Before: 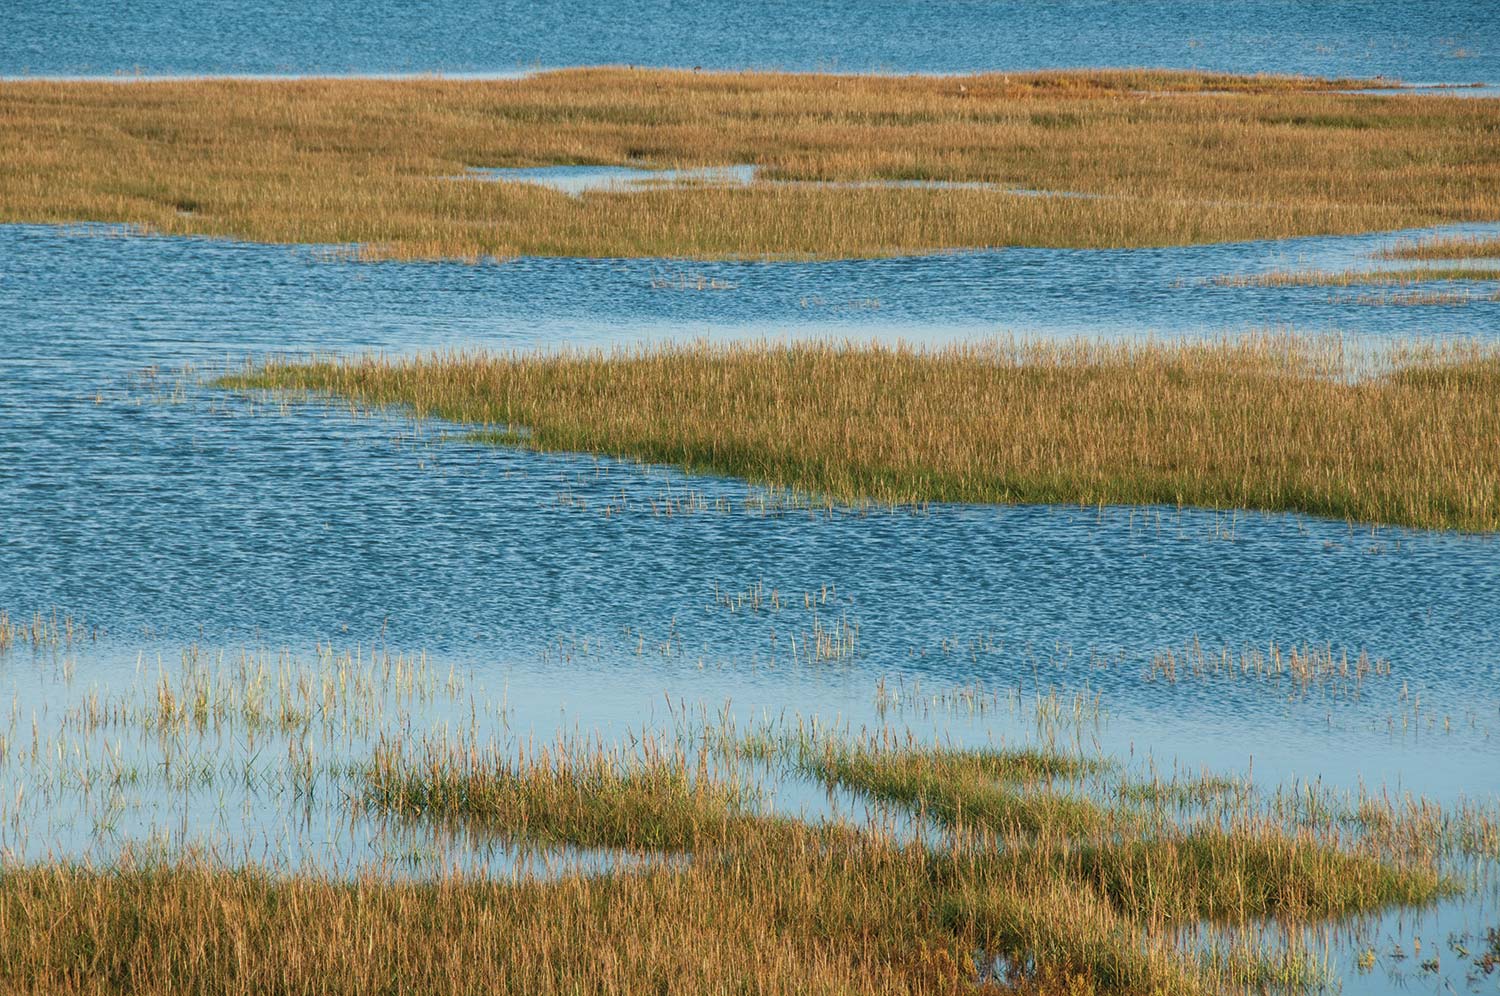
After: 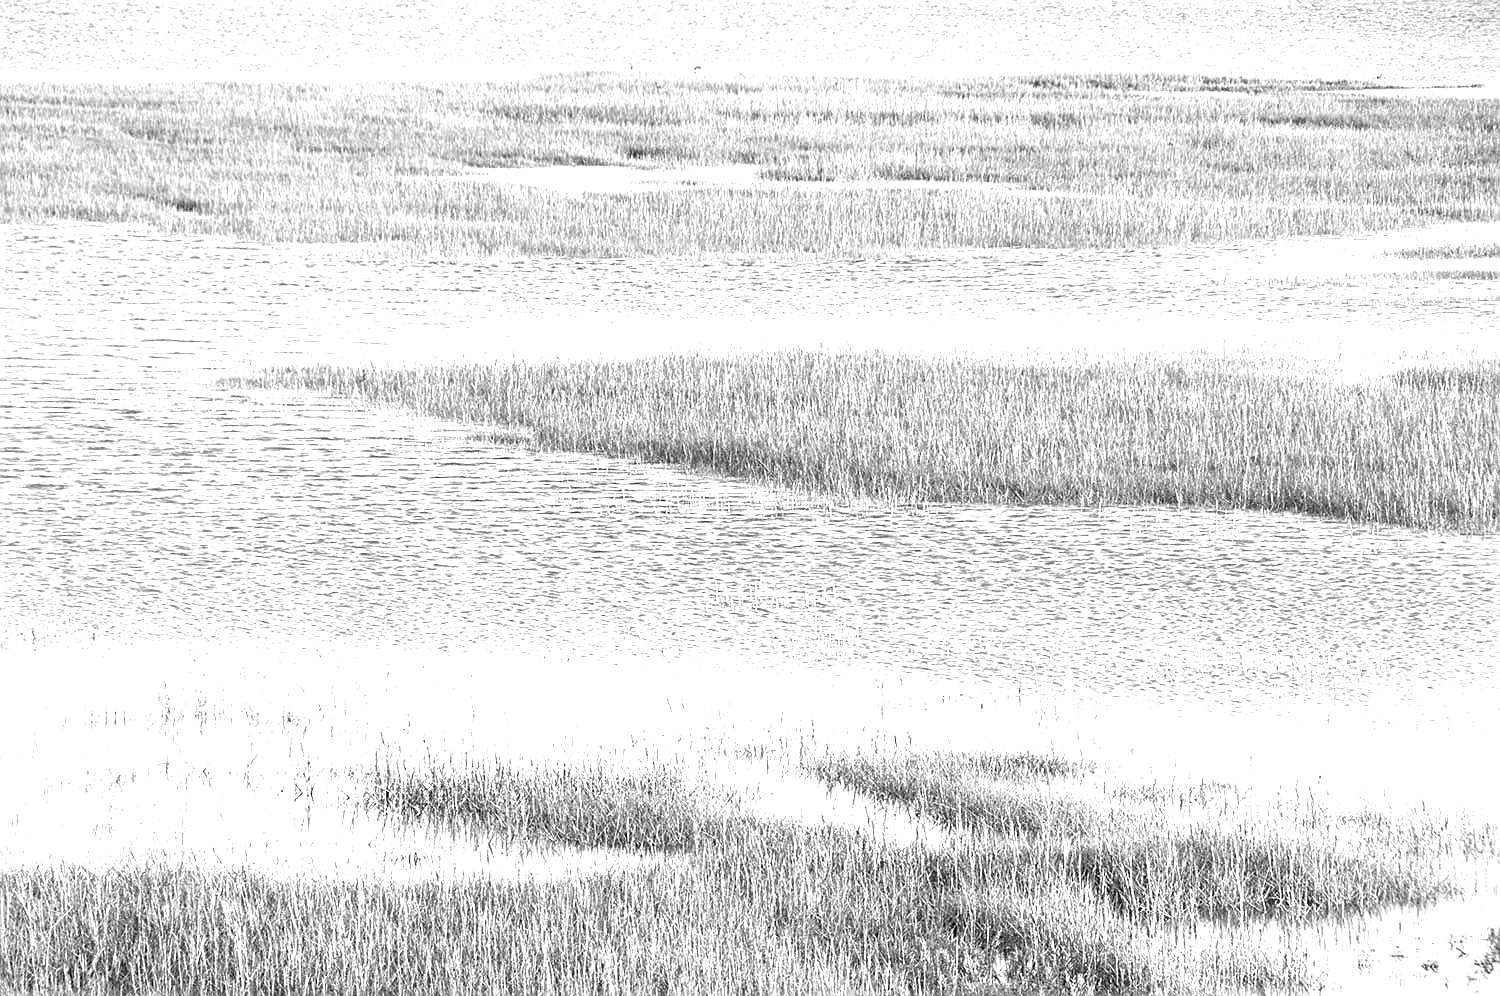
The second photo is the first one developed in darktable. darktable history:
exposure: exposure 2.201 EV, compensate highlight preservation false
sharpen: on, module defaults
color calibration: output gray [0.31, 0.36, 0.33, 0], illuminant as shot in camera, x 0.362, y 0.384, temperature 4545.66 K
